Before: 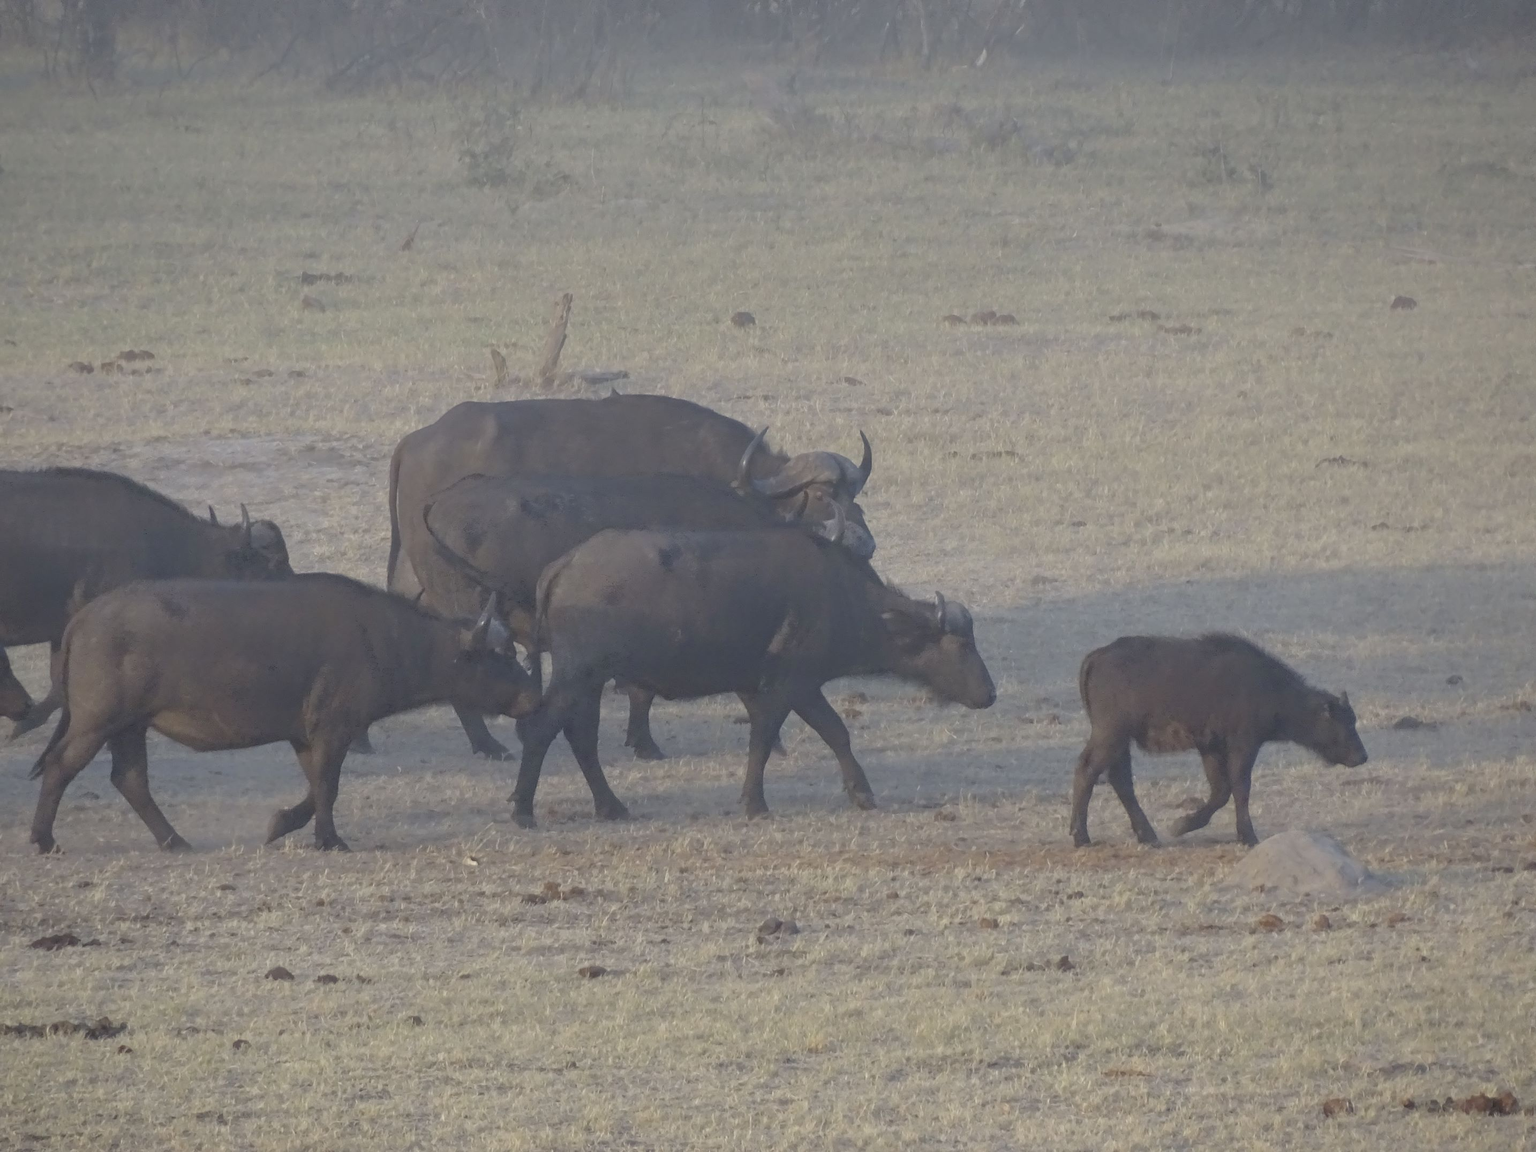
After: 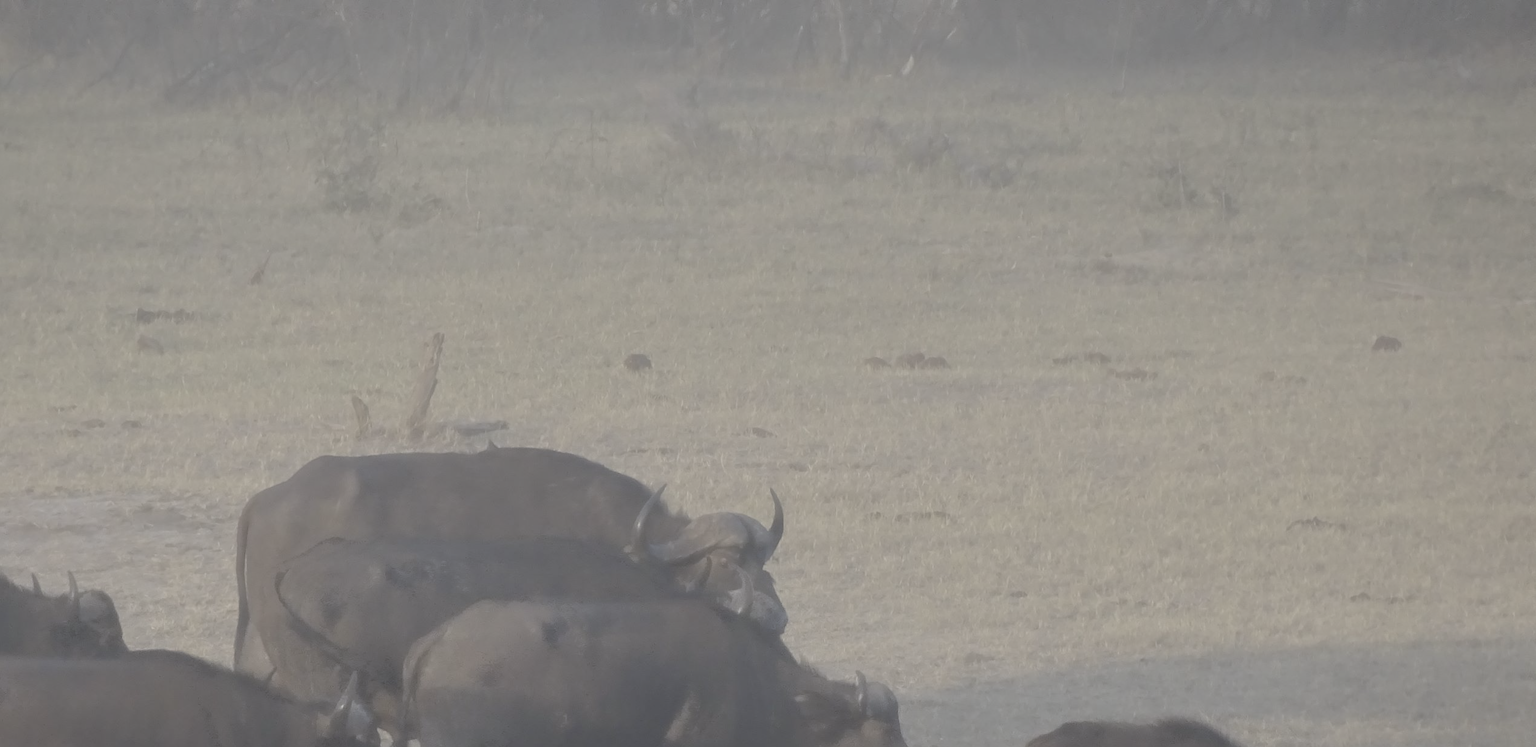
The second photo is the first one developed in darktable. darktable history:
crop and rotate: left 11.812%, bottom 42.776%
local contrast: on, module defaults
haze removal: strength -0.9, distance 0.225, compatibility mode true, adaptive false
